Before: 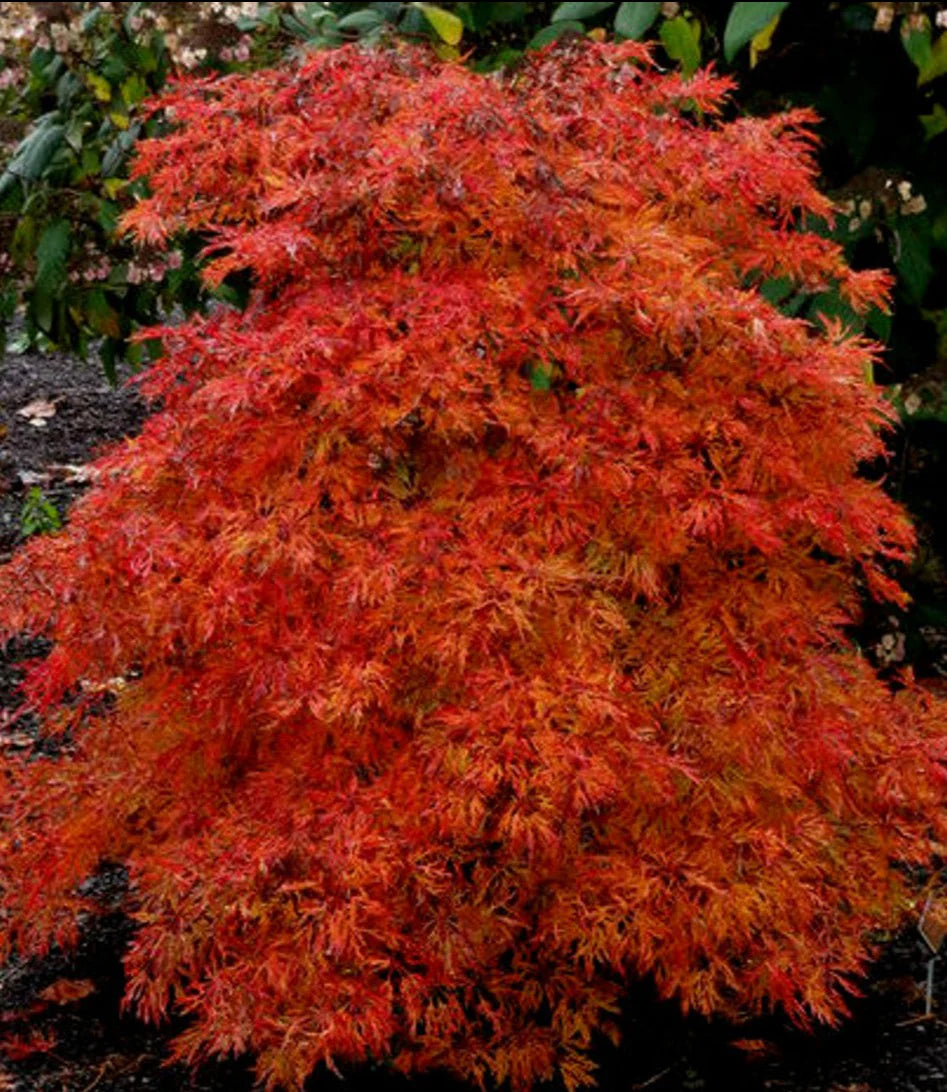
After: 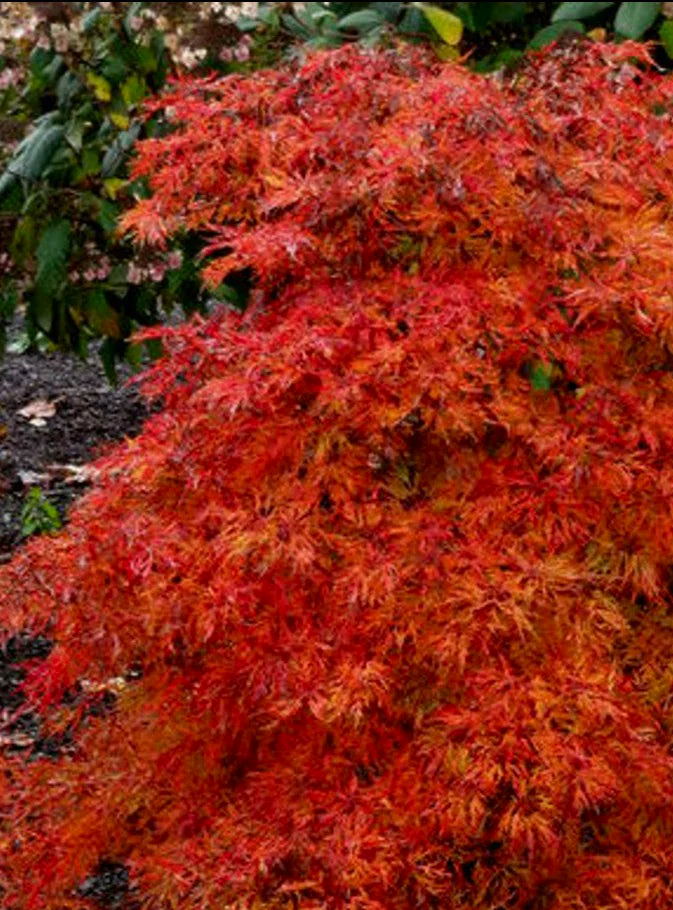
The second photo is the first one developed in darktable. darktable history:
crop: right 28.905%, bottom 16.597%
contrast brightness saturation: contrast 0.08, saturation 0.022
